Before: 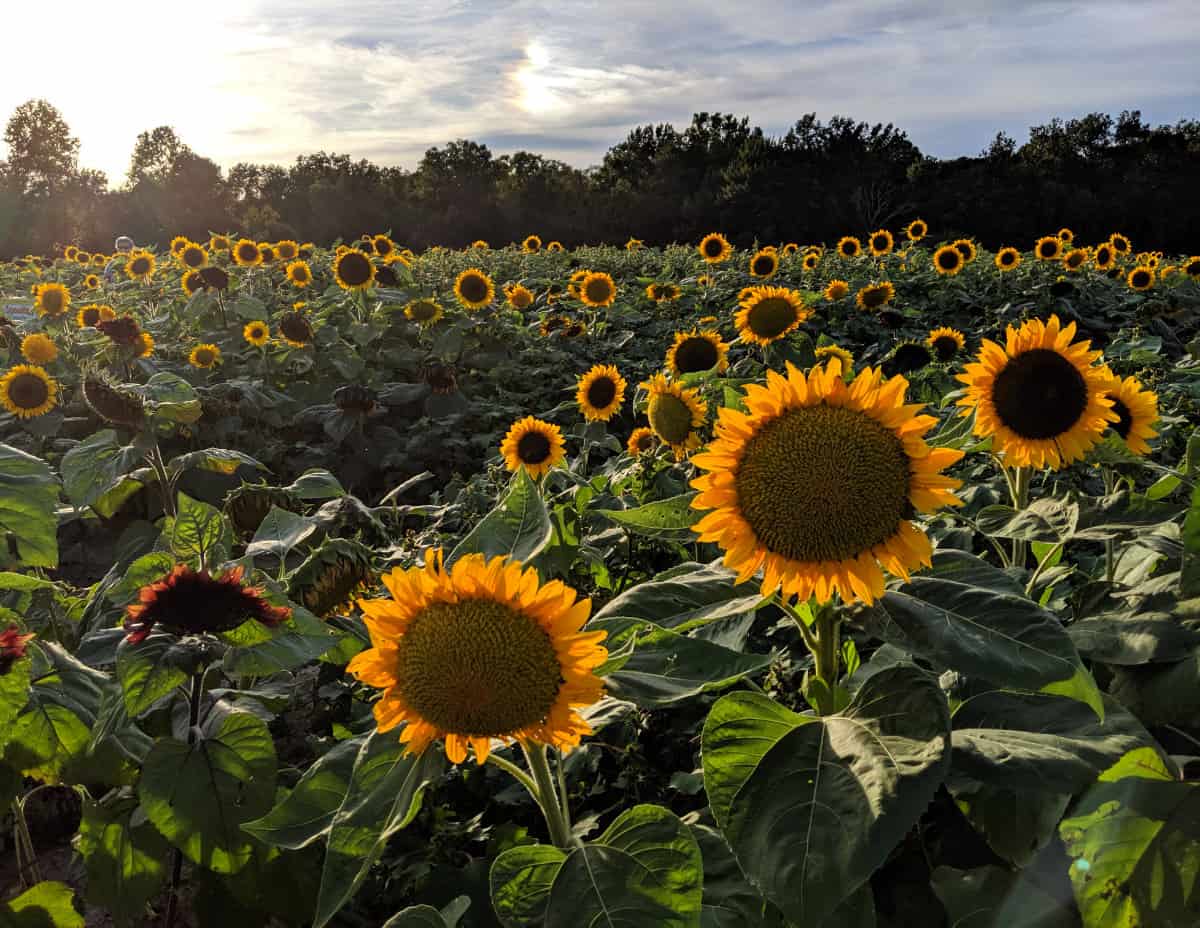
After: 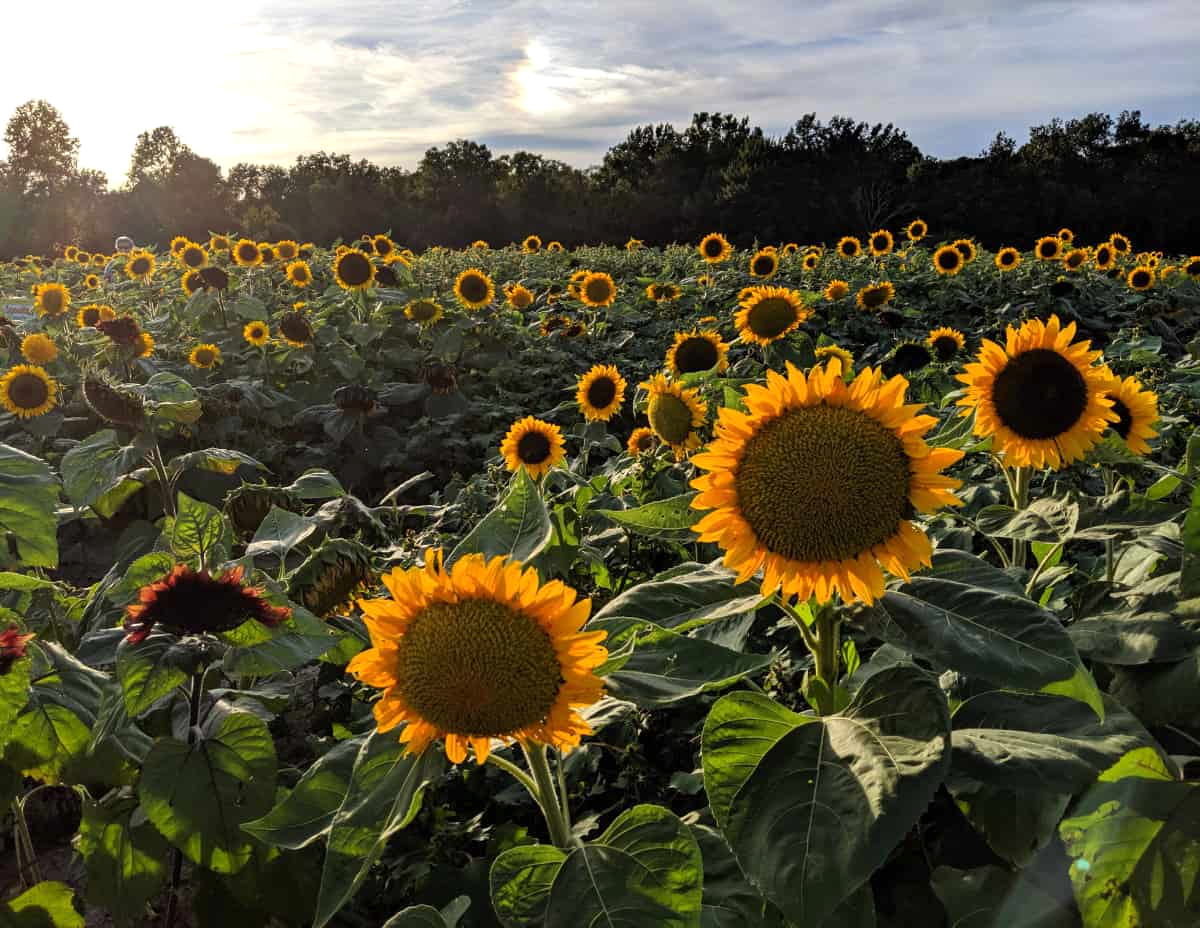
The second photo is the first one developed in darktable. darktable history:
exposure: exposure 0.126 EV, compensate highlight preservation false
